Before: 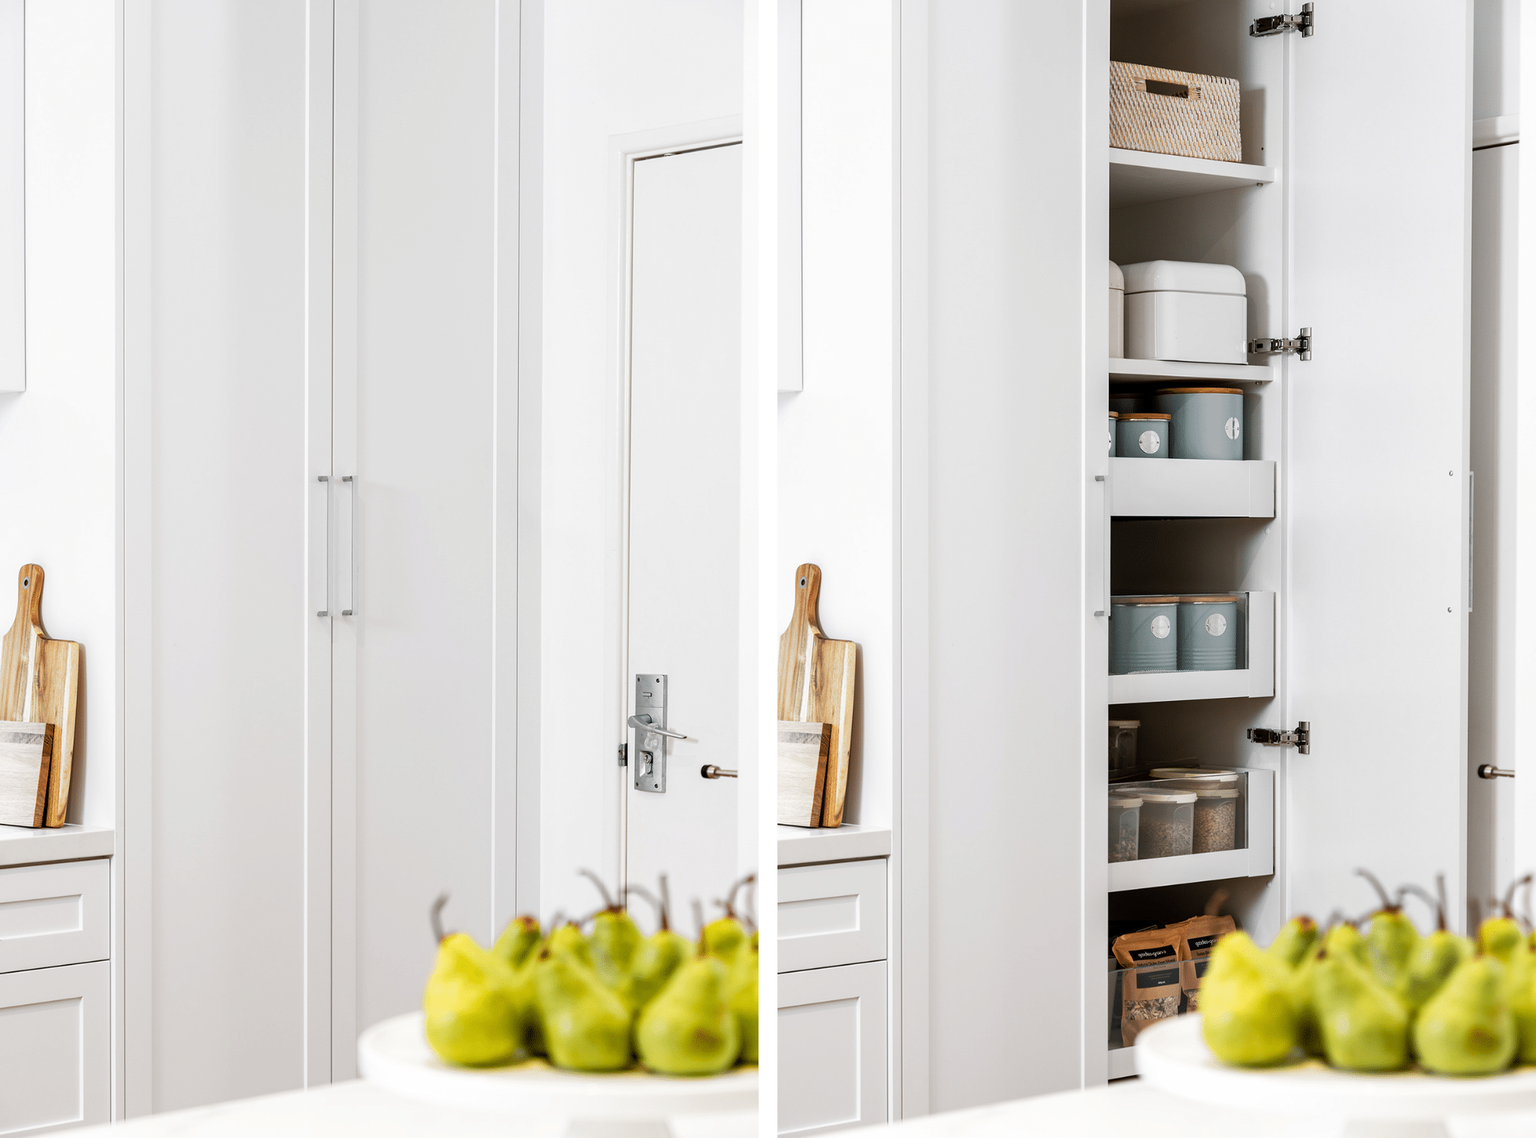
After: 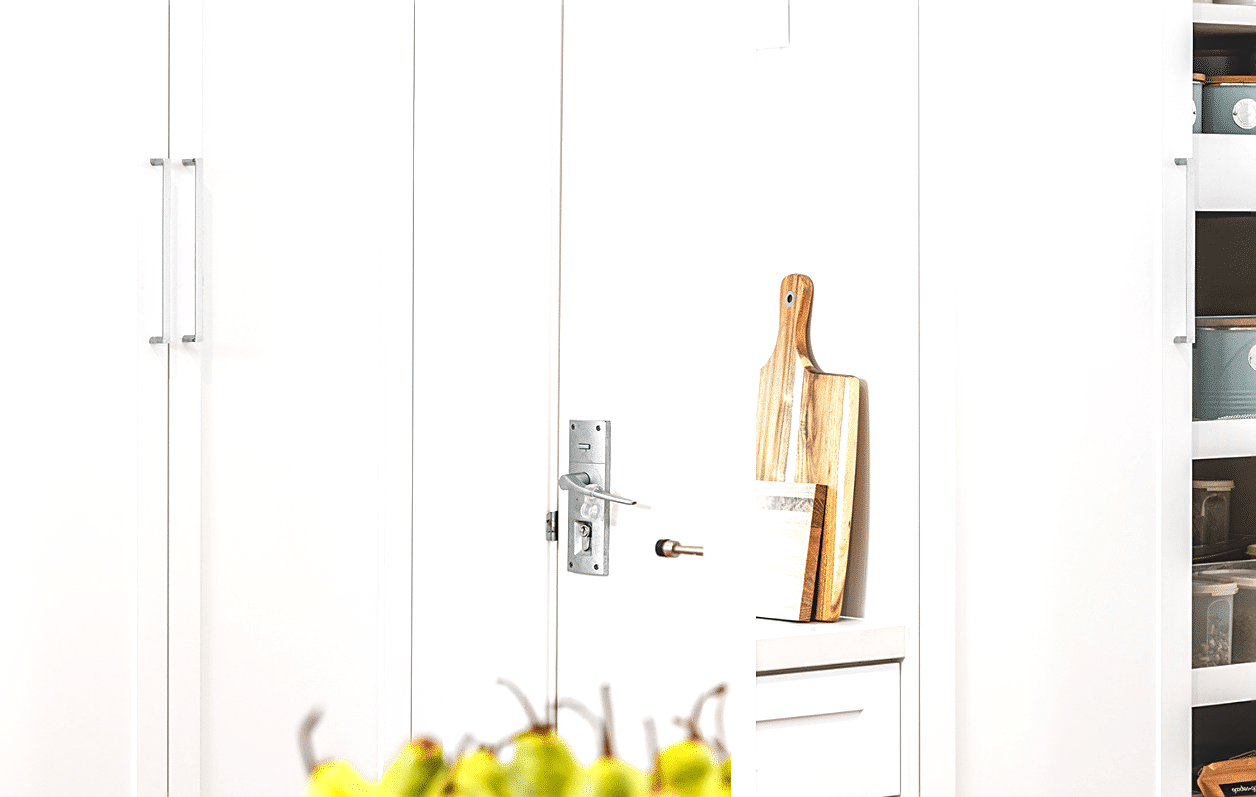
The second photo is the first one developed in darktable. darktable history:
local contrast: detail 110%
crop: left 13.312%, top 31.28%, right 24.627%, bottom 15.582%
exposure: black level correction -0.002, exposure 0.54 EV, compensate highlight preservation false
sharpen: on, module defaults
